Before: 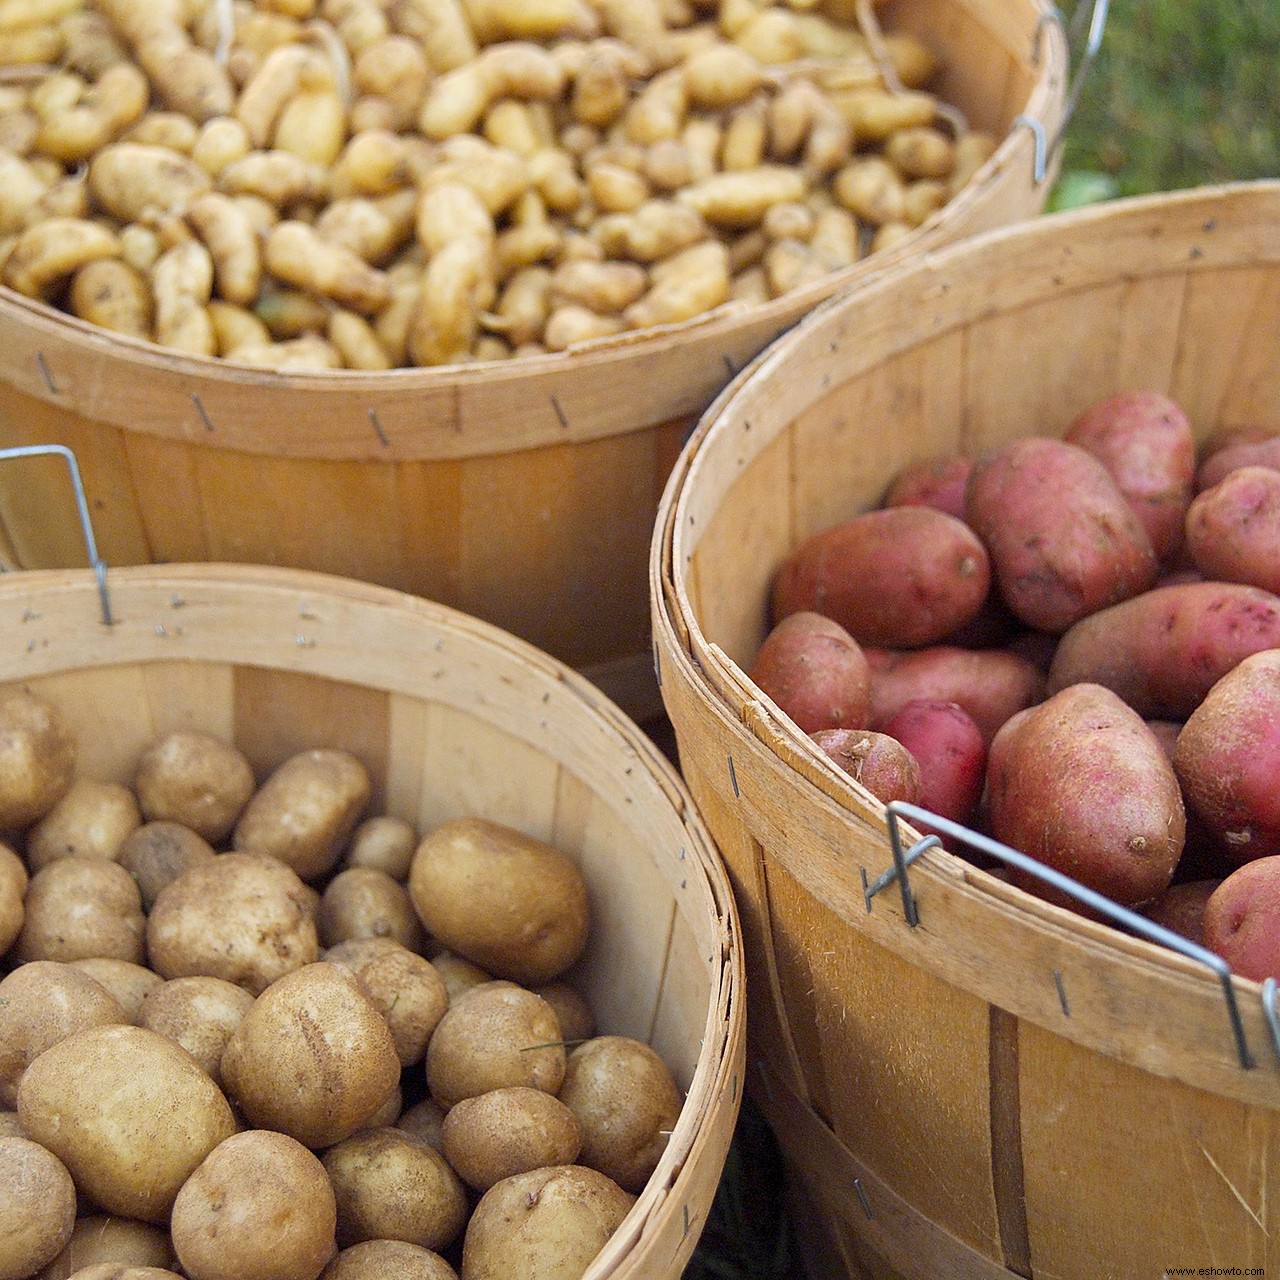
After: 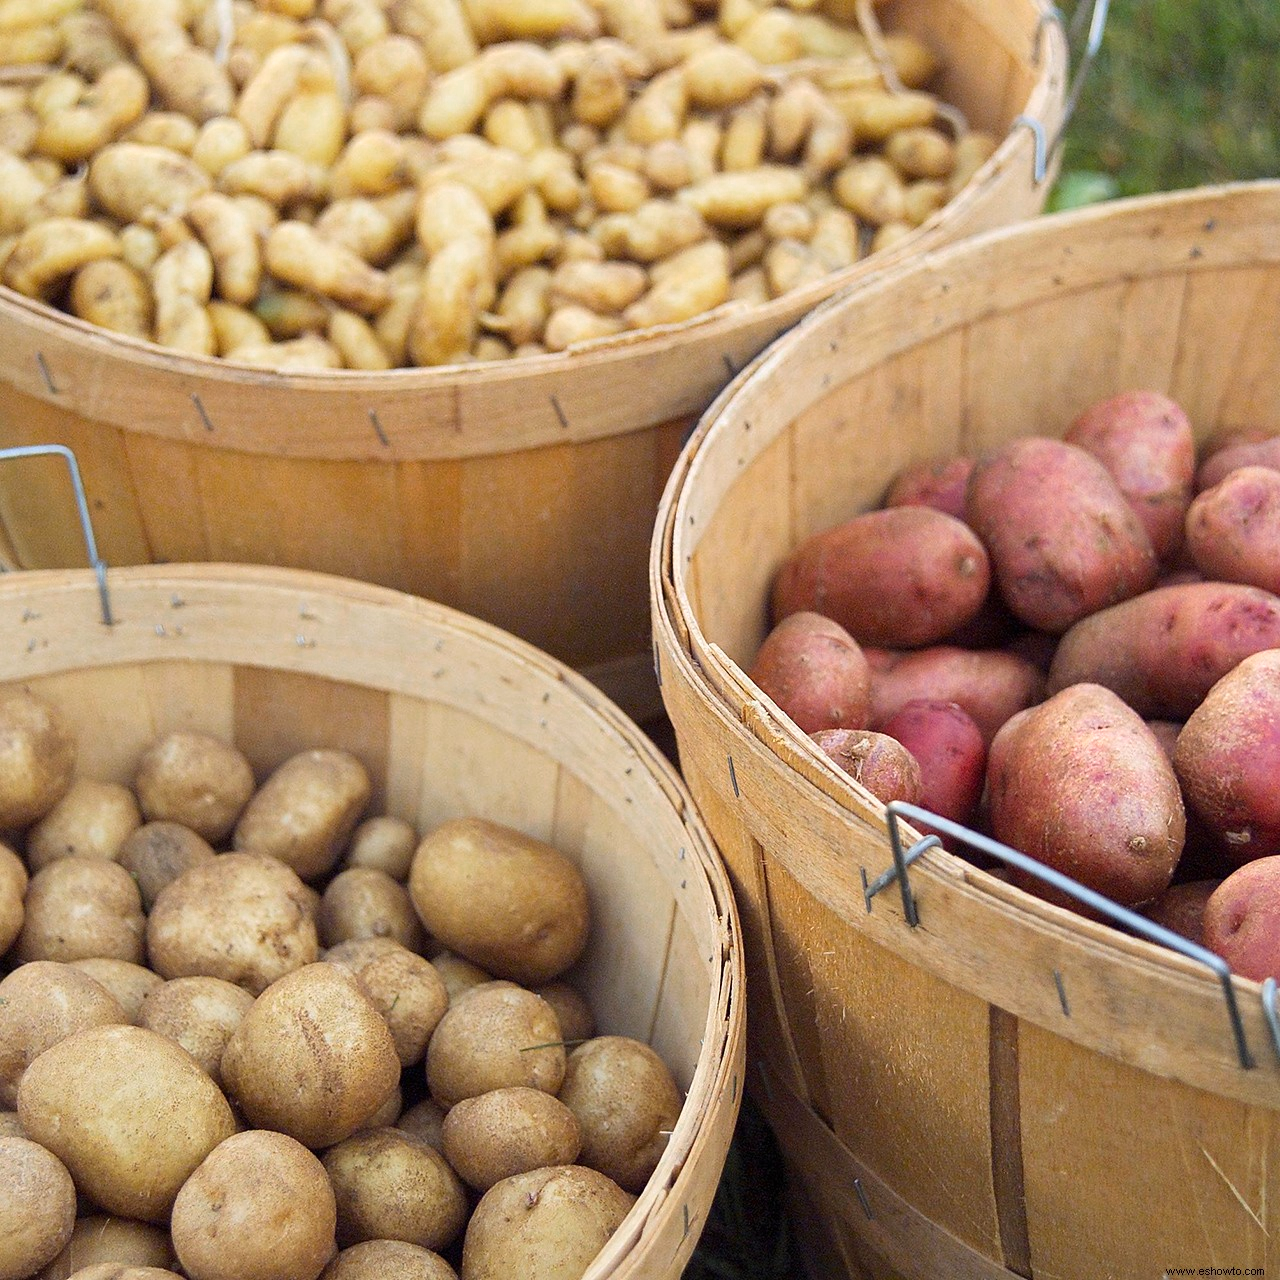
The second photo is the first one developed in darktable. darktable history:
tone equalizer: on, module defaults
color zones: curves: ch0 [(0, 0.465) (0.092, 0.596) (0.289, 0.464) (0.429, 0.453) (0.571, 0.464) (0.714, 0.455) (0.857, 0.462) (1, 0.465)]
contrast brightness saturation: contrast 0.1, brightness 0.02, saturation 0.02
